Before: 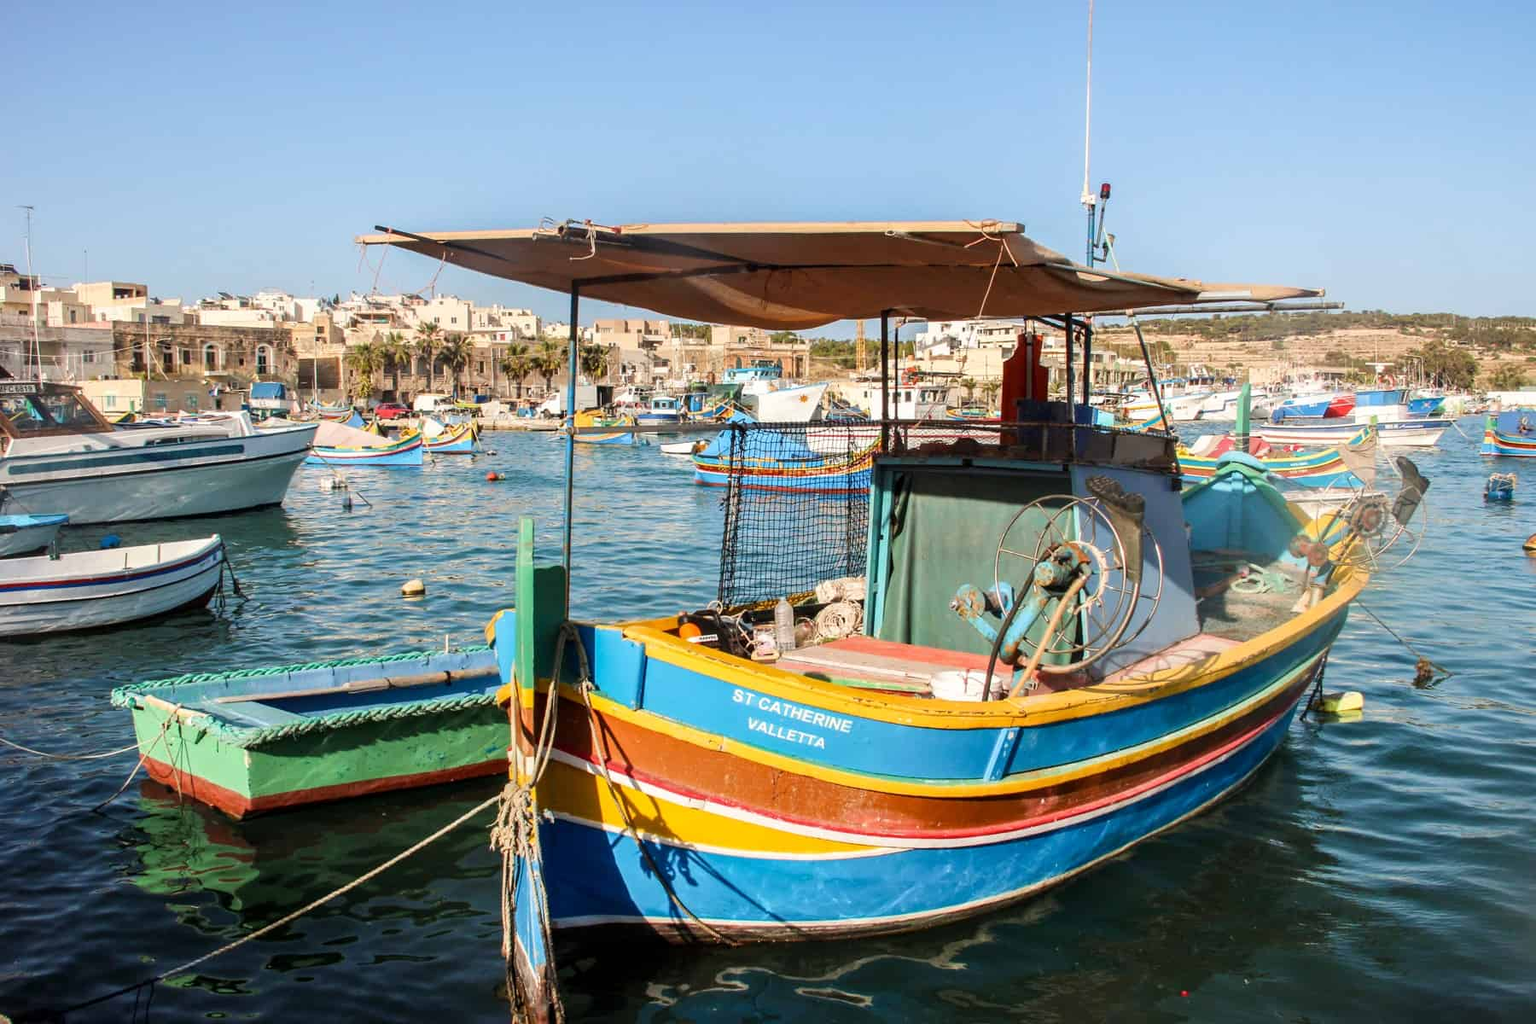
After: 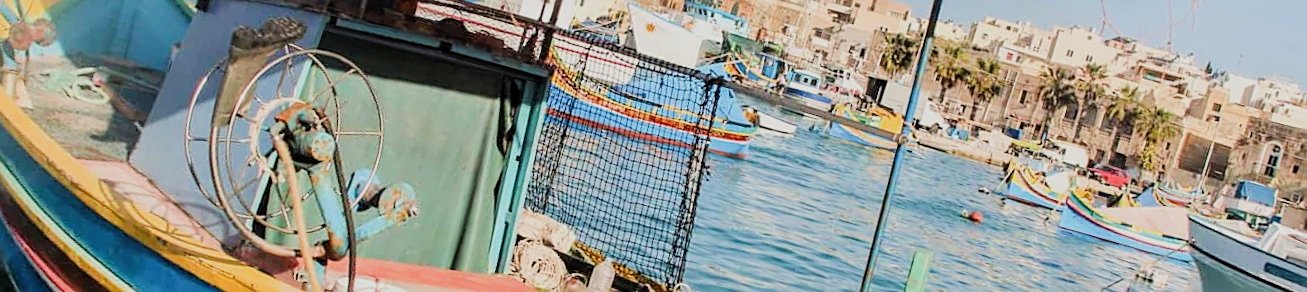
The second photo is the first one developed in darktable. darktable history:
sharpen: on, module defaults
filmic rgb: black relative exposure -6.98 EV, white relative exposure 5.63 EV, hardness 2.86
crop and rotate: angle 16.12°, top 30.835%, bottom 35.653%
exposure: black level correction -0.002, exposure 0.54 EV, compensate highlight preservation false
